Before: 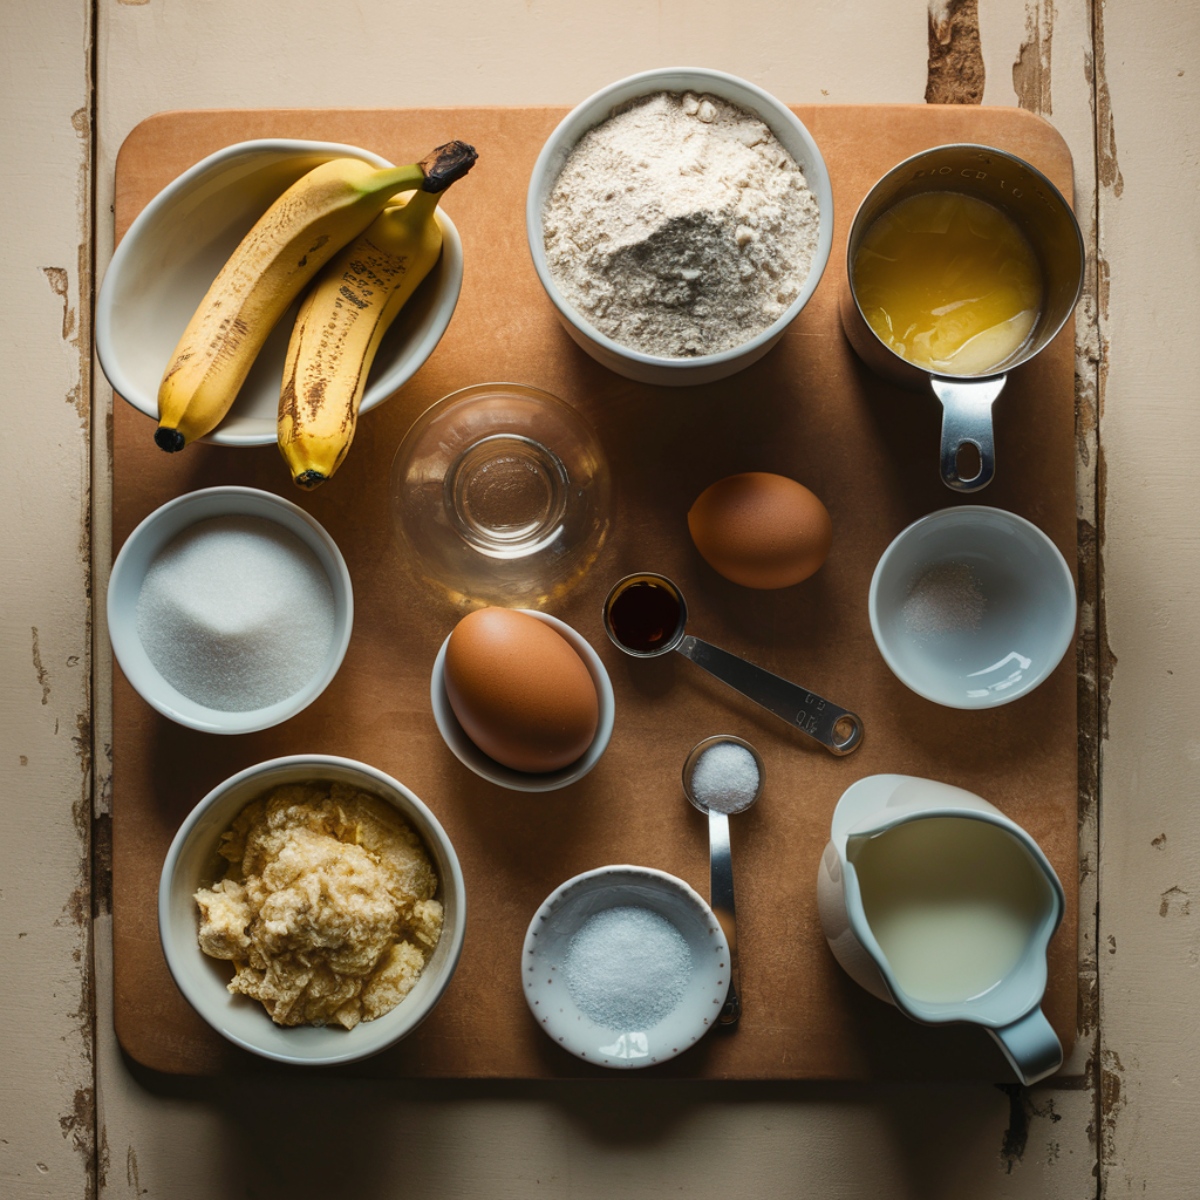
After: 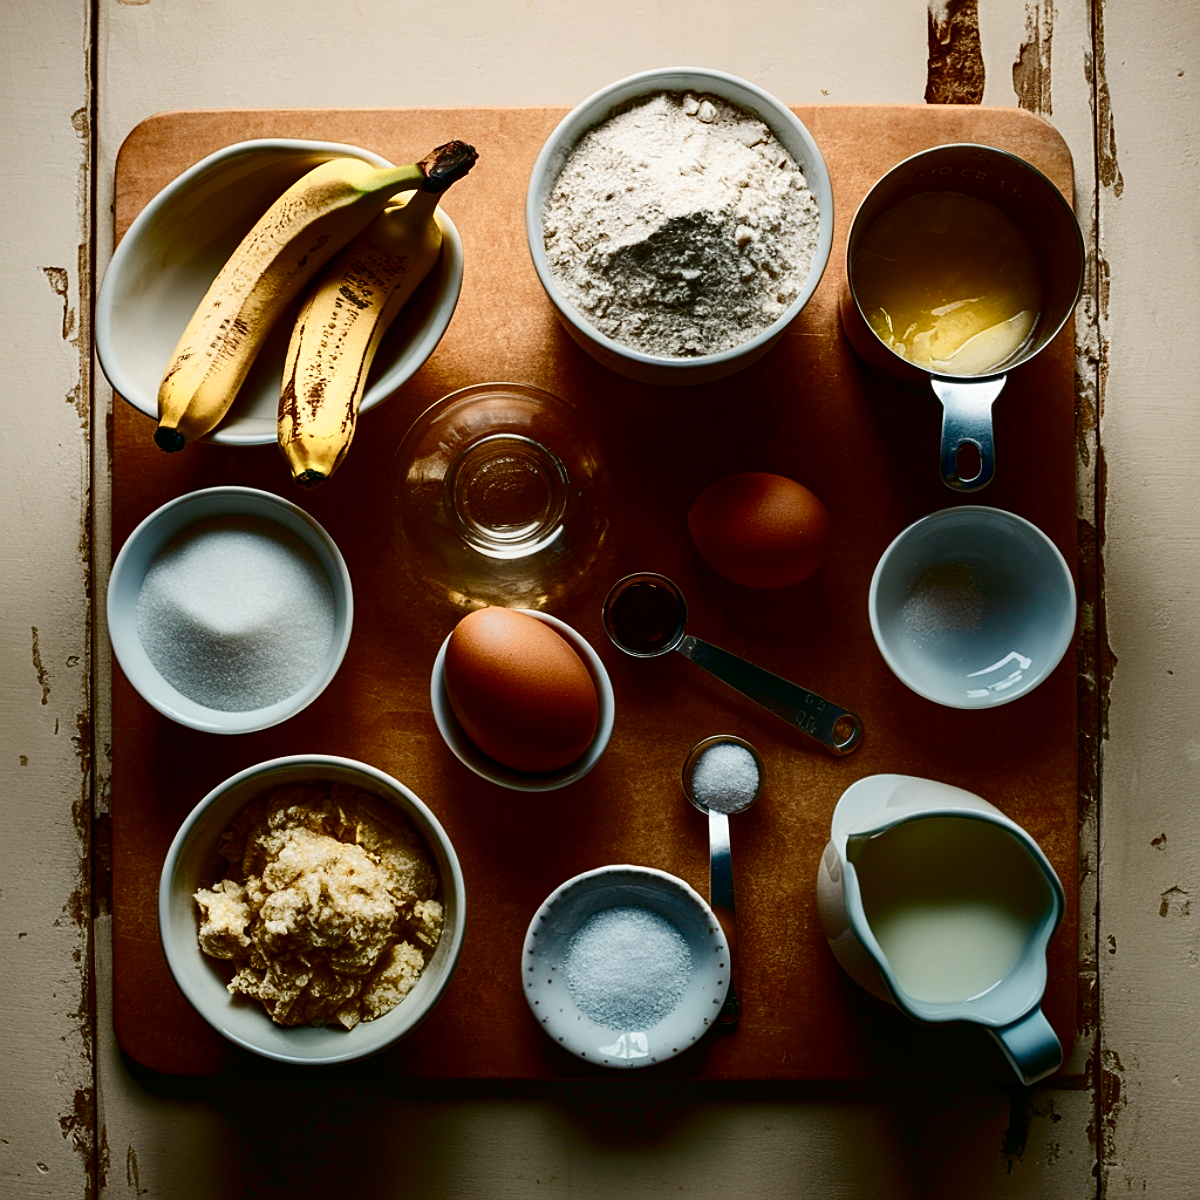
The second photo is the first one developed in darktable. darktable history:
color balance rgb: power › chroma 0.479%, power › hue 215.03°, perceptual saturation grading › global saturation 20%, perceptual saturation grading › highlights -50.158%, perceptual saturation grading › shadows 30.855%, global vibrance 1.305%, saturation formula JzAzBz (2021)
sharpen: on, module defaults
contrast brightness saturation: contrast 0.224, brightness -0.183, saturation 0.236
